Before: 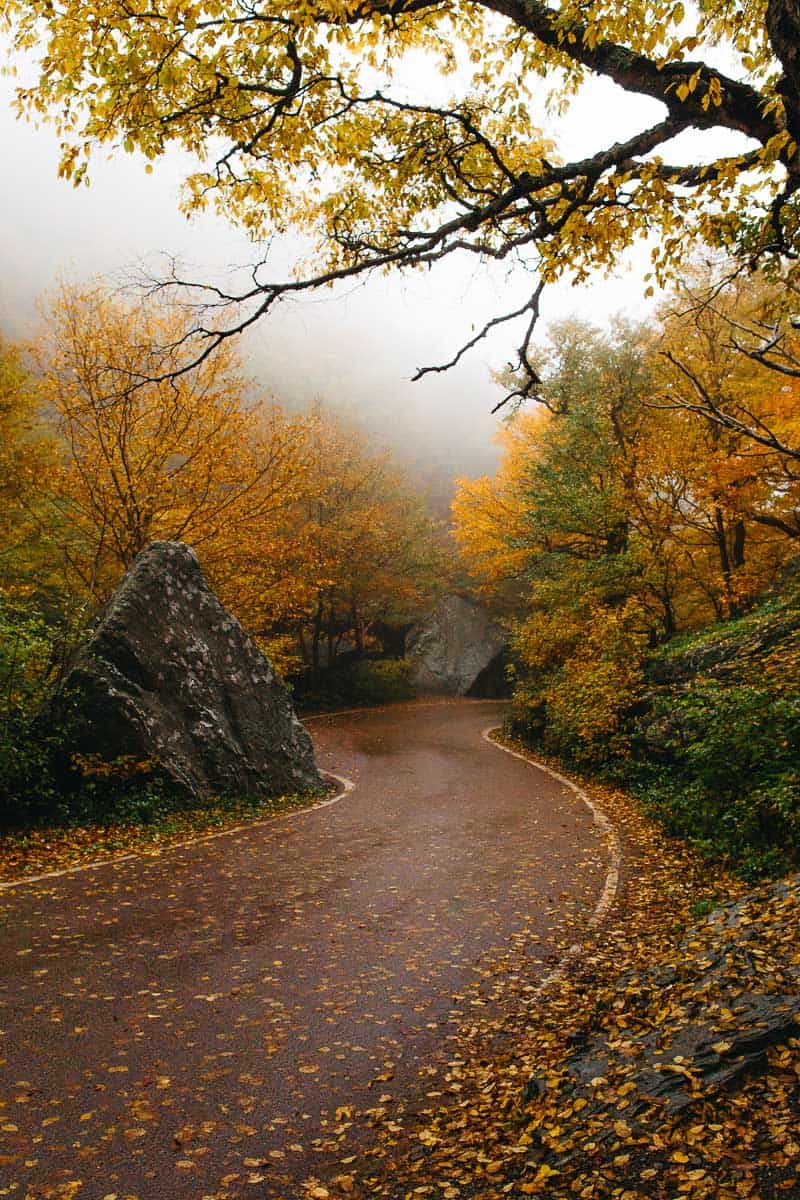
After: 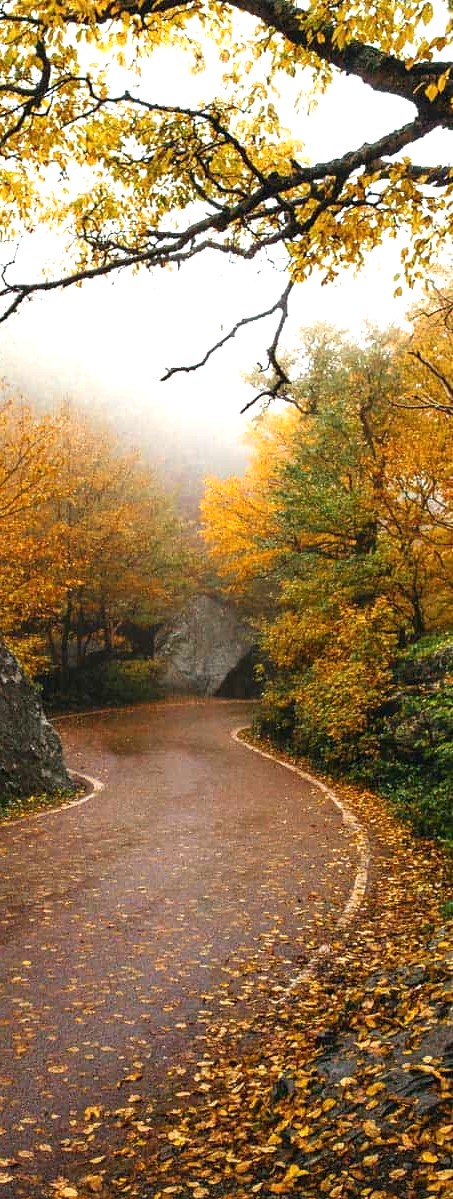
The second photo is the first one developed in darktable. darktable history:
crop: left 31.458%, top 0%, right 11.876%
exposure: exposure 0.636 EV, compensate highlight preservation false
